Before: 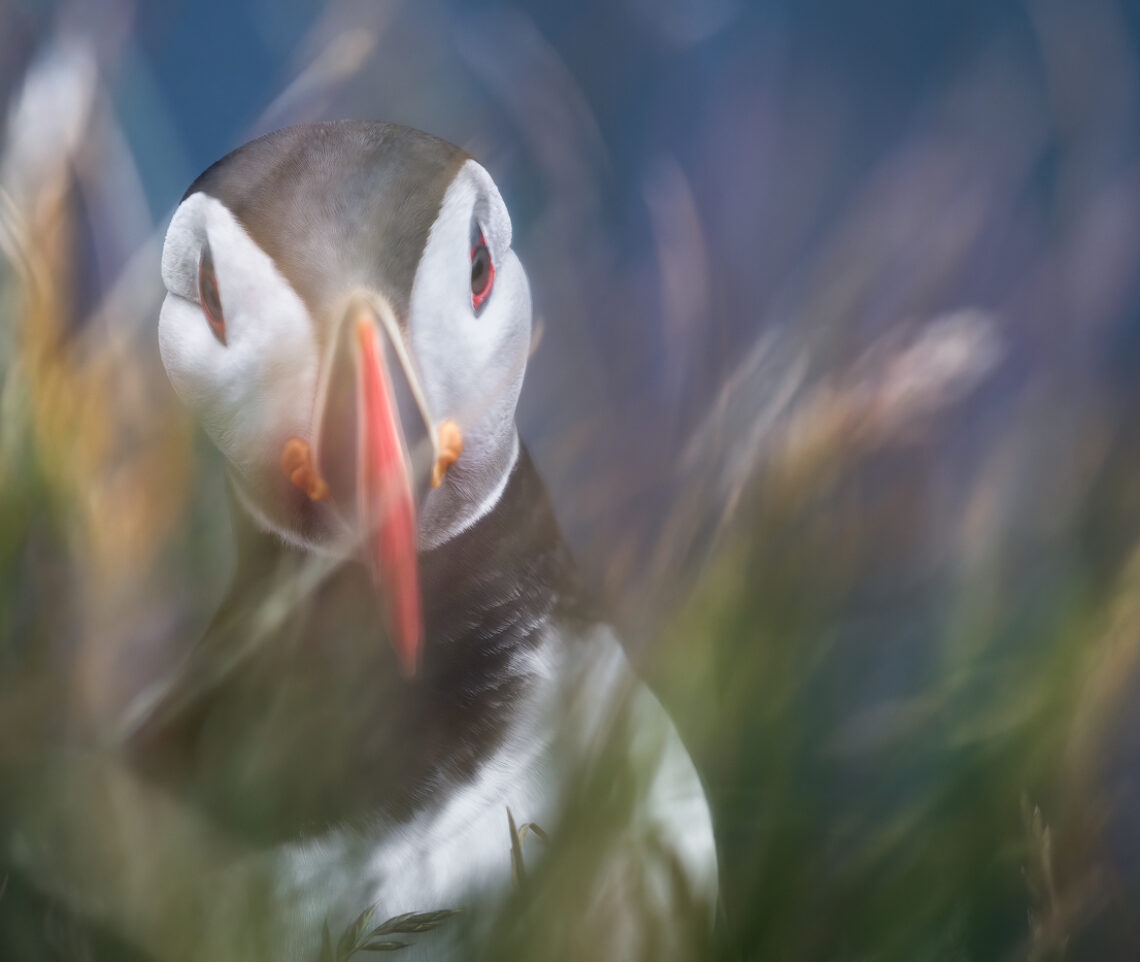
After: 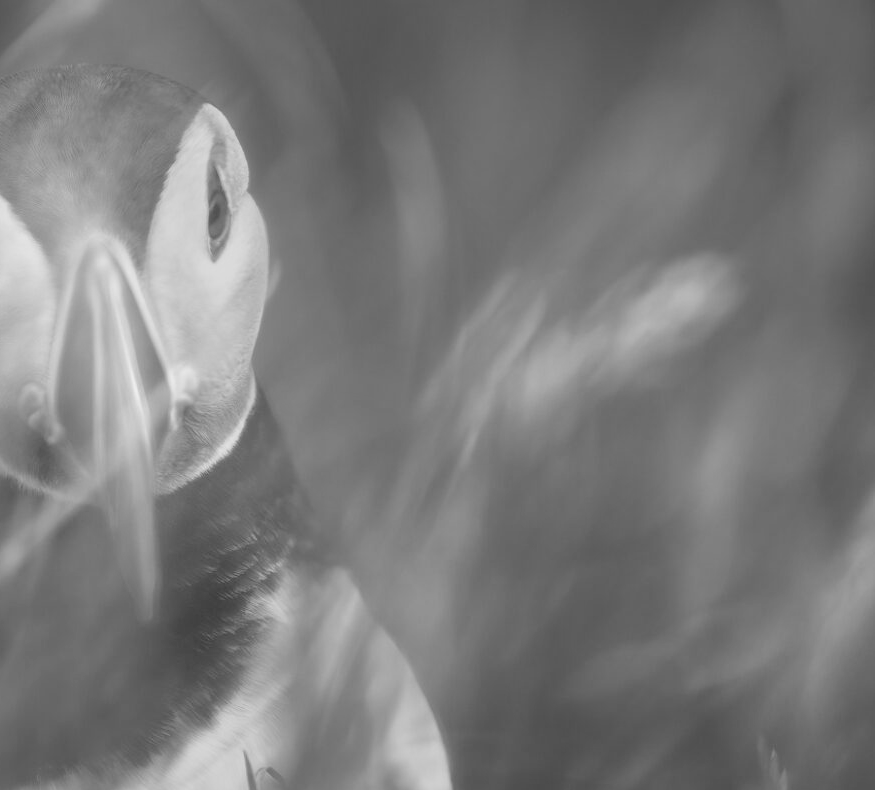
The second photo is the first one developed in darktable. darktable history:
levels: levels [0, 0.397, 0.955]
exposure: black level correction -0.002, exposure 0.54 EV, compensate highlight preservation false
crop: left 23.095%, top 5.827%, bottom 11.854%
local contrast: on, module defaults
monochrome: a 79.32, b 81.83, size 1.1
contrast brightness saturation: saturation -0.05
